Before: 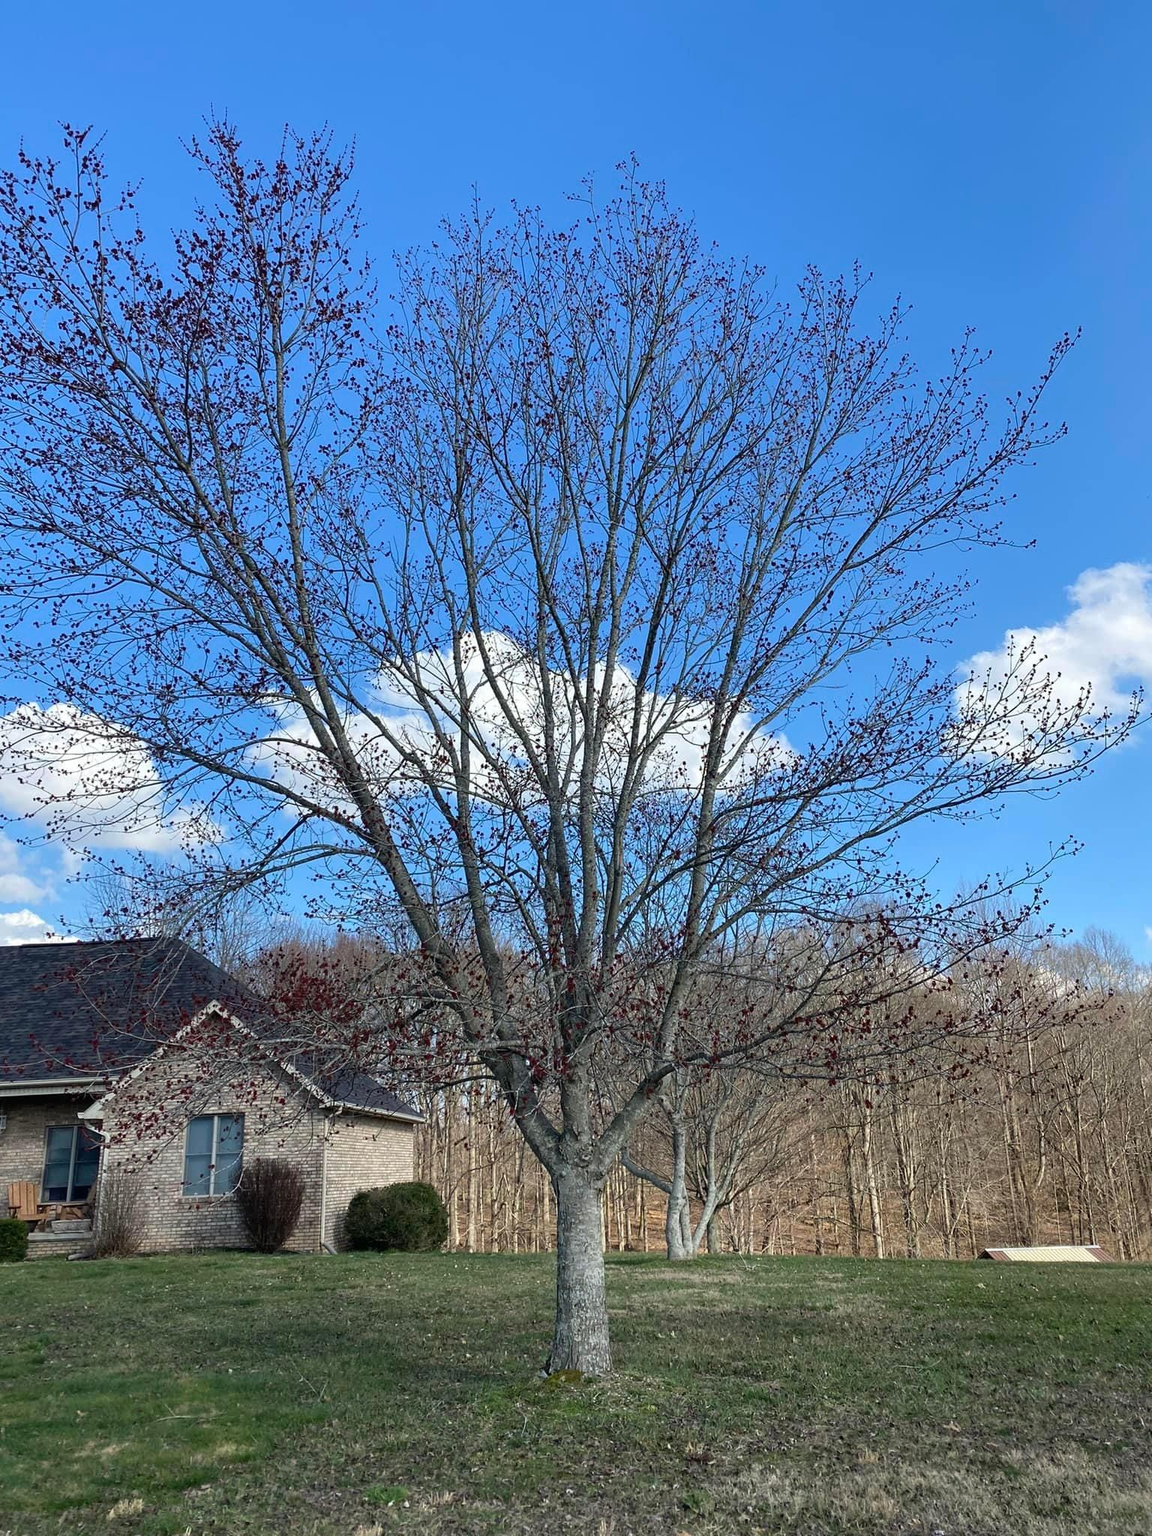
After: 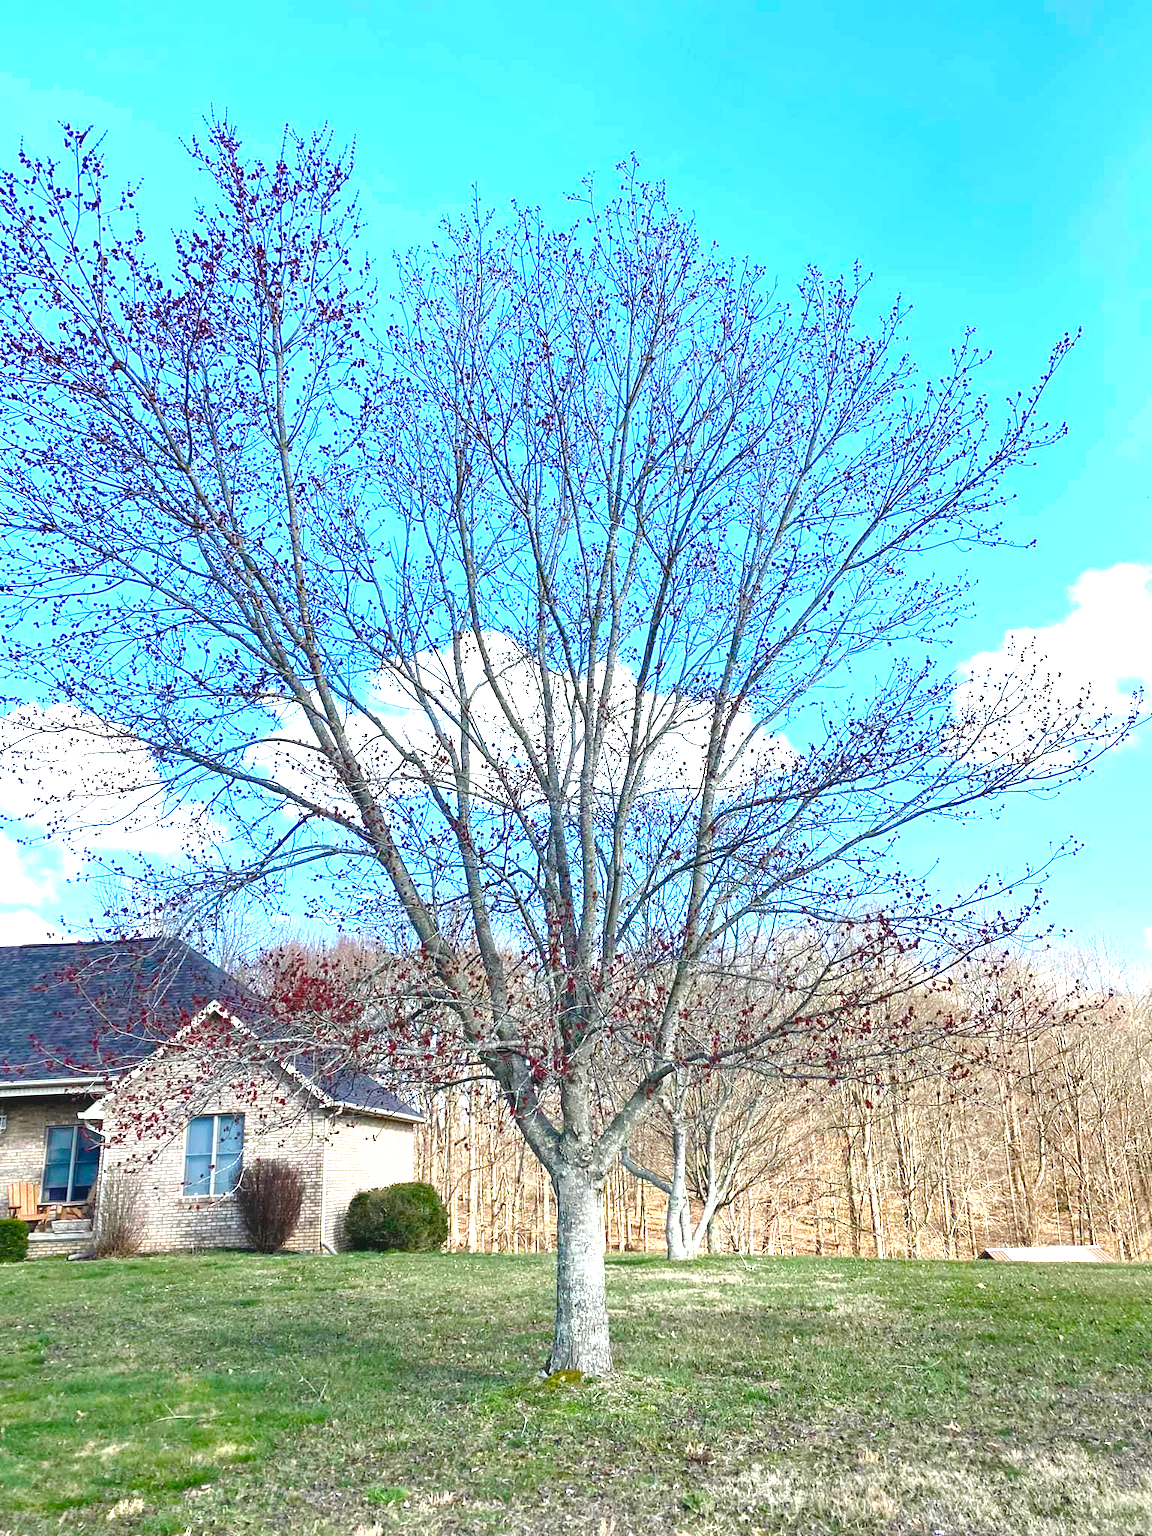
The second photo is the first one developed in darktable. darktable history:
shadows and highlights: shadows 24.91, highlights -25.11
exposure: black level correction 0, exposure 1.741 EV, compensate highlight preservation false
color balance rgb: global offset › luminance 0.466%, white fulcrum 0.088 EV, linear chroma grading › shadows -10.036%, linear chroma grading › global chroma 20.12%, perceptual saturation grading › global saturation 0.125%, perceptual saturation grading › highlights -17.7%, perceptual saturation grading › mid-tones 33.053%, perceptual saturation grading › shadows 50.47%
